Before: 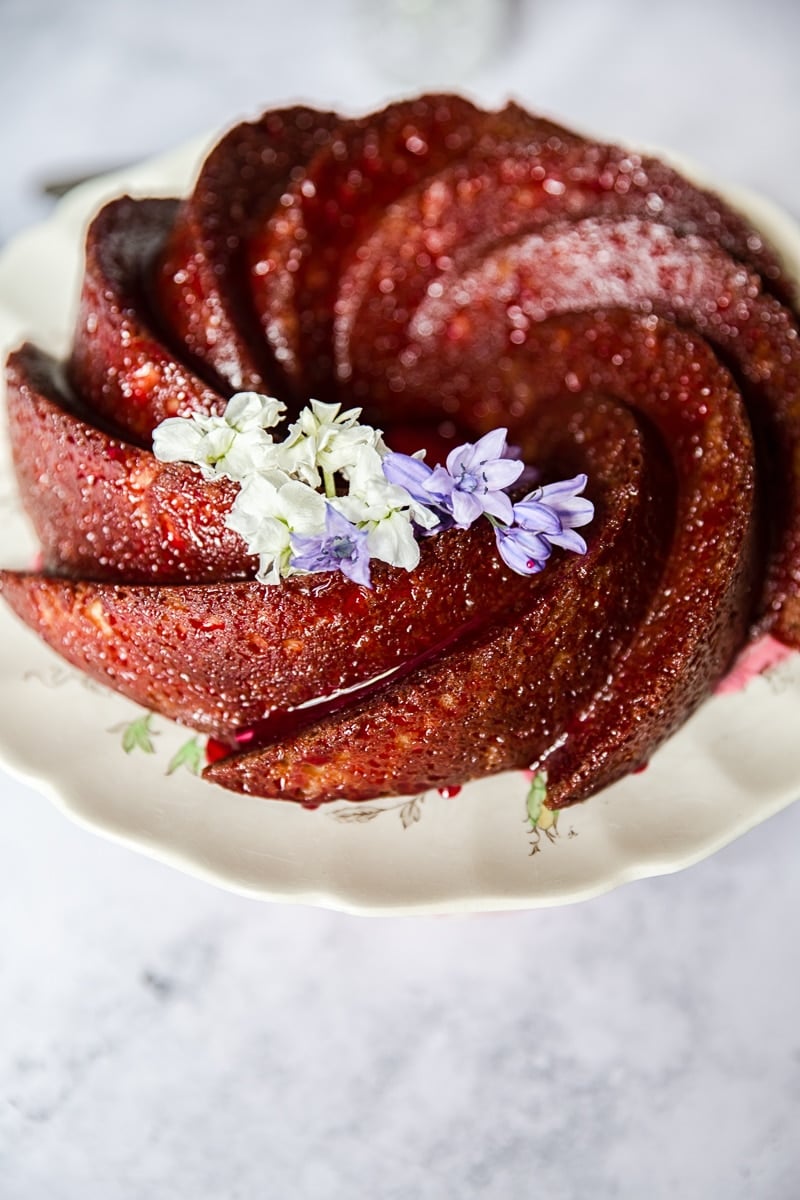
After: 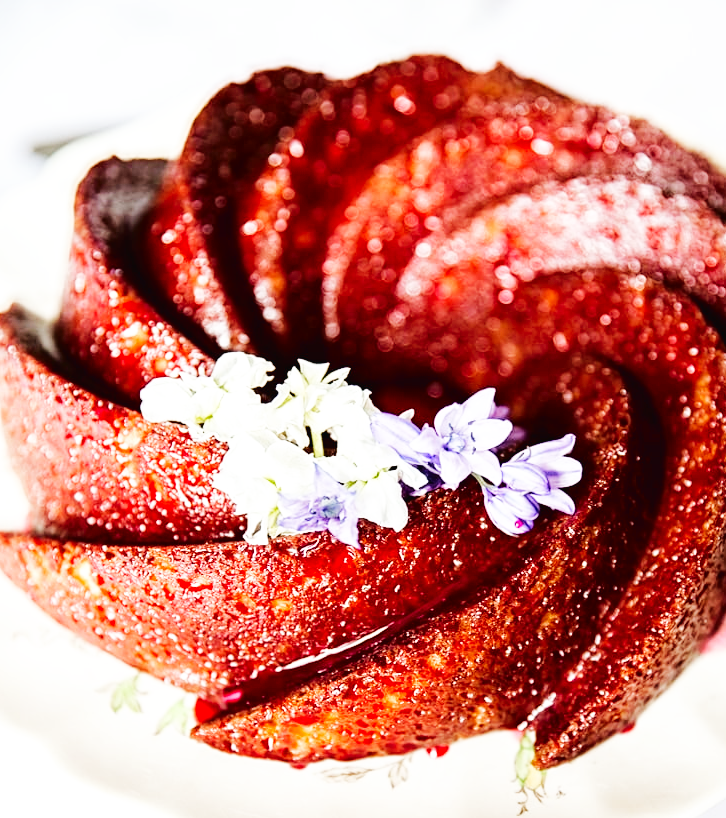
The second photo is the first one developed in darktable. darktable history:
base curve: curves: ch0 [(0, 0.003) (0.001, 0.002) (0.006, 0.004) (0.02, 0.022) (0.048, 0.086) (0.094, 0.234) (0.162, 0.431) (0.258, 0.629) (0.385, 0.8) (0.548, 0.918) (0.751, 0.988) (1, 1)], preserve colors none
crop: left 1.6%, top 3.355%, right 7.577%, bottom 28.412%
exposure: exposure 0.128 EV, compensate exposure bias true, compensate highlight preservation false
tone curve: curves: ch0 [(0, 0) (0.003, 0.006) (0.011, 0.014) (0.025, 0.024) (0.044, 0.035) (0.069, 0.046) (0.1, 0.074) (0.136, 0.115) (0.177, 0.161) (0.224, 0.226) (0.277, 0.293) (0.335, 0.364) (0.399, 0.441) (0.468, 0.52) (0.543, 0.58) (0.623, 0.657) (0.709, 0.72) (0.801, 0.794) (0.898, 0.883) (1, 1)], color space Lab, independent channels, preserve colors none
